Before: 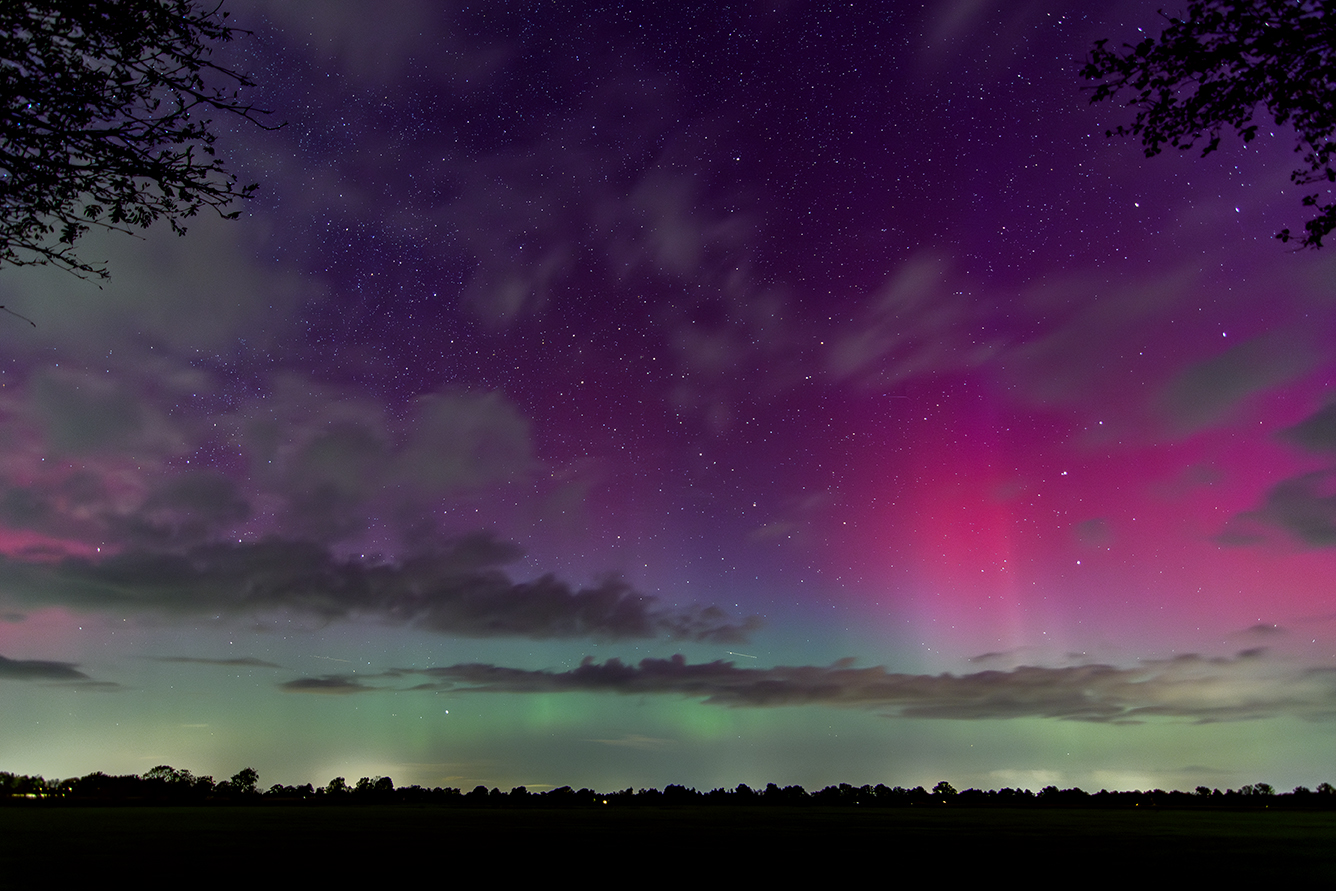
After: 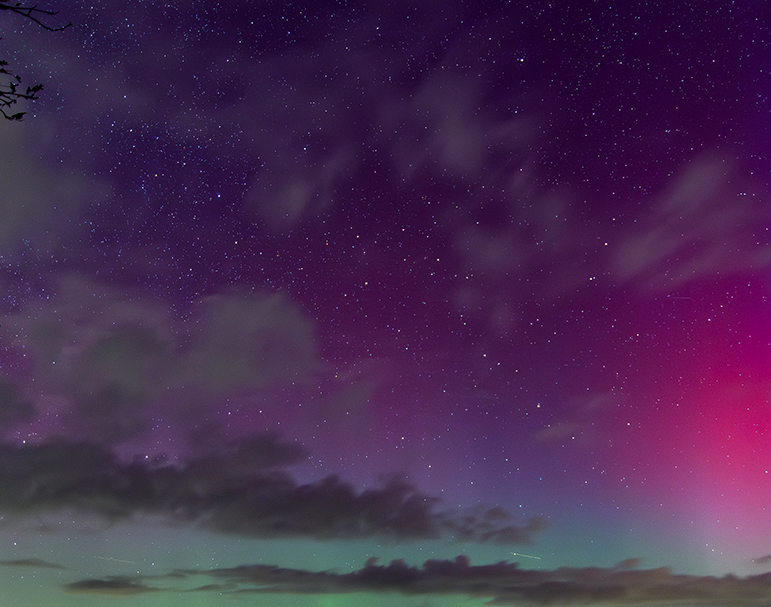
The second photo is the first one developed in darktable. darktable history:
color balance: output saturation 110%
crop: left 16.202%, top 11.208%, right 26.045%, bottom 20.557%
